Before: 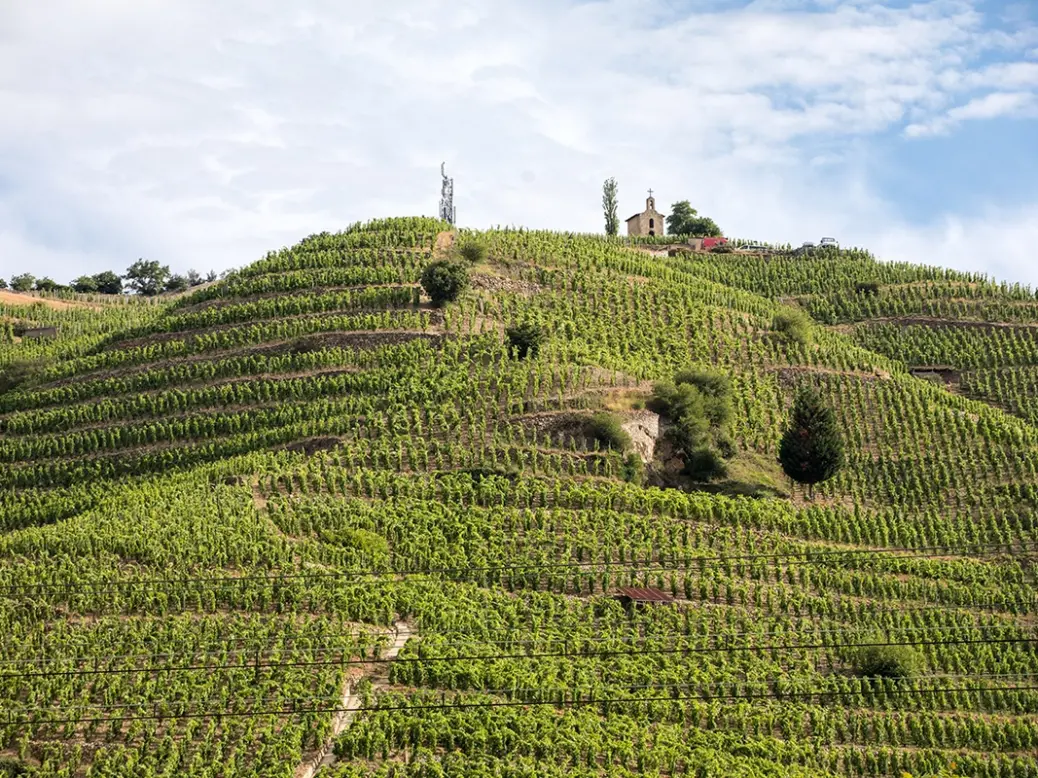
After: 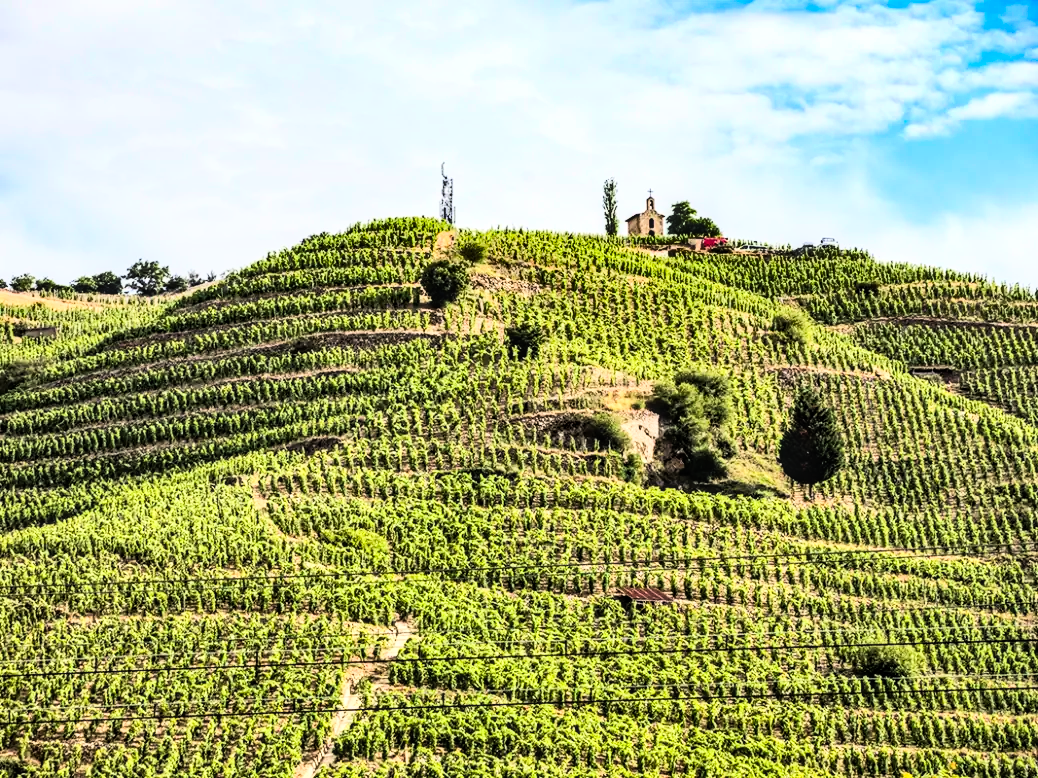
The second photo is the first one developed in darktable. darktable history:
shadows and highlights: shadows 24.5, highlights -78.15, soften with gaussian
local contrast: detail 130%
base curve: curves: ch0 [(0, 0) (0.297, 0.298) (1, 1)], preserve colors none
rgb curve: curves: ch0 [(0, 0) (0.21, 0.15) (0.24, 0.21) (0.5, 0.75) (0.75, 0.96) (0.89, 0.99) (1, 1)]; ch1 [(0, 0.02) (0.21, 0.13) (0.25, 0.2) (0.5, 0.67) (0.75, 0.9) (0.89, 0.97) (1, 1)]; ch2 [(0, 0.02) (0.21, 0.13) (0.25, 0.2) (0.5, 0.67) (0.75, 0.9) (0.89, 0.97) (1, 1)], compensate middle gray true
